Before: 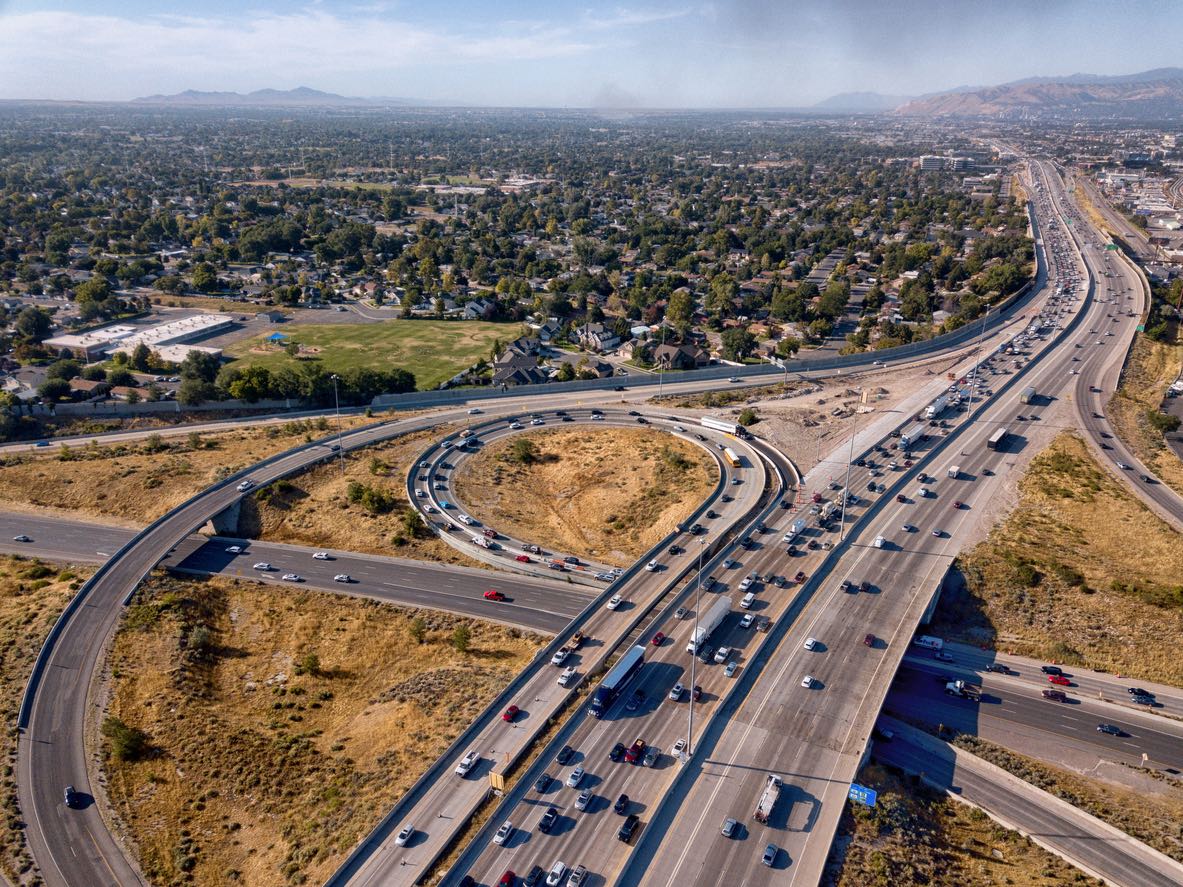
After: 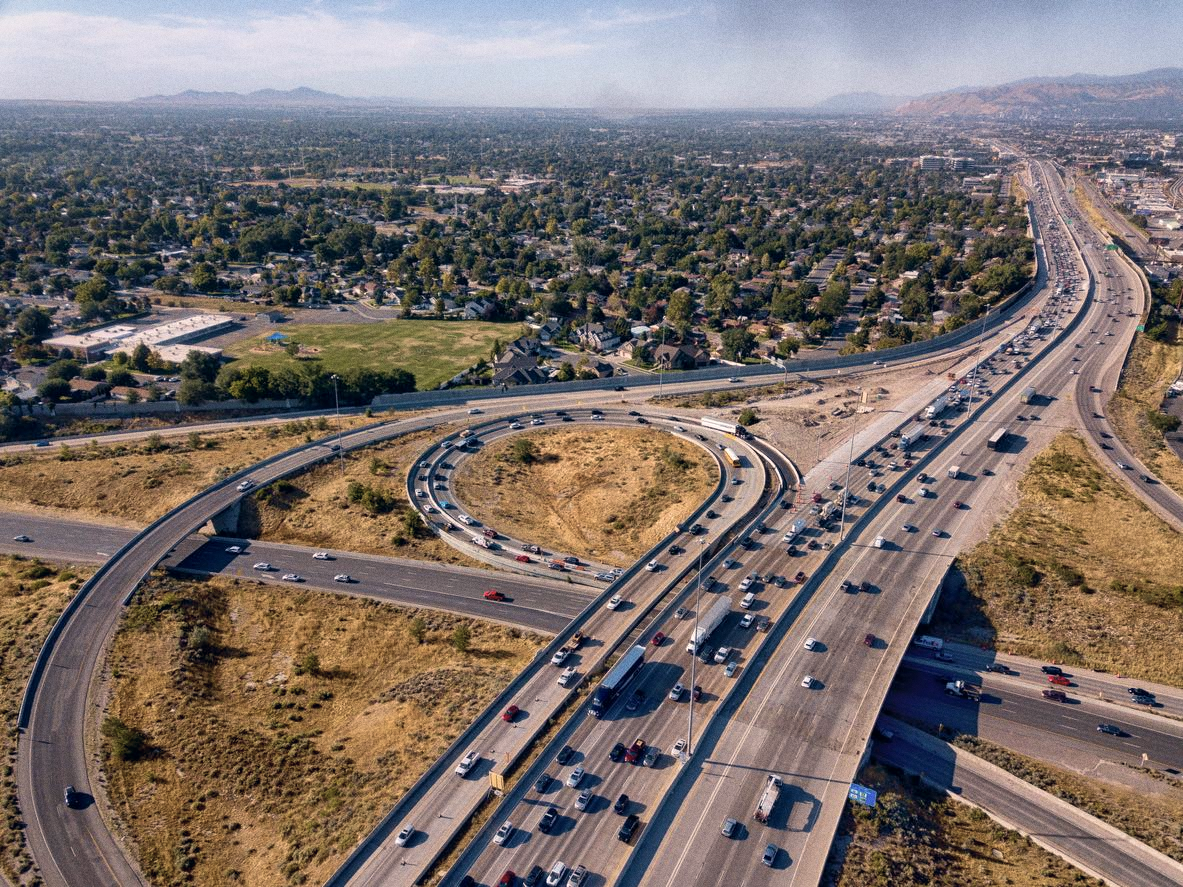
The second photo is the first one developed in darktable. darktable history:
velvia: on, module defaults
color correction: highlights a* 2.75, highlights b* 5, shadows a* -2.04, shadows b* -4.84, saturation 0.8
grain: coarseness 0.09 ISO
